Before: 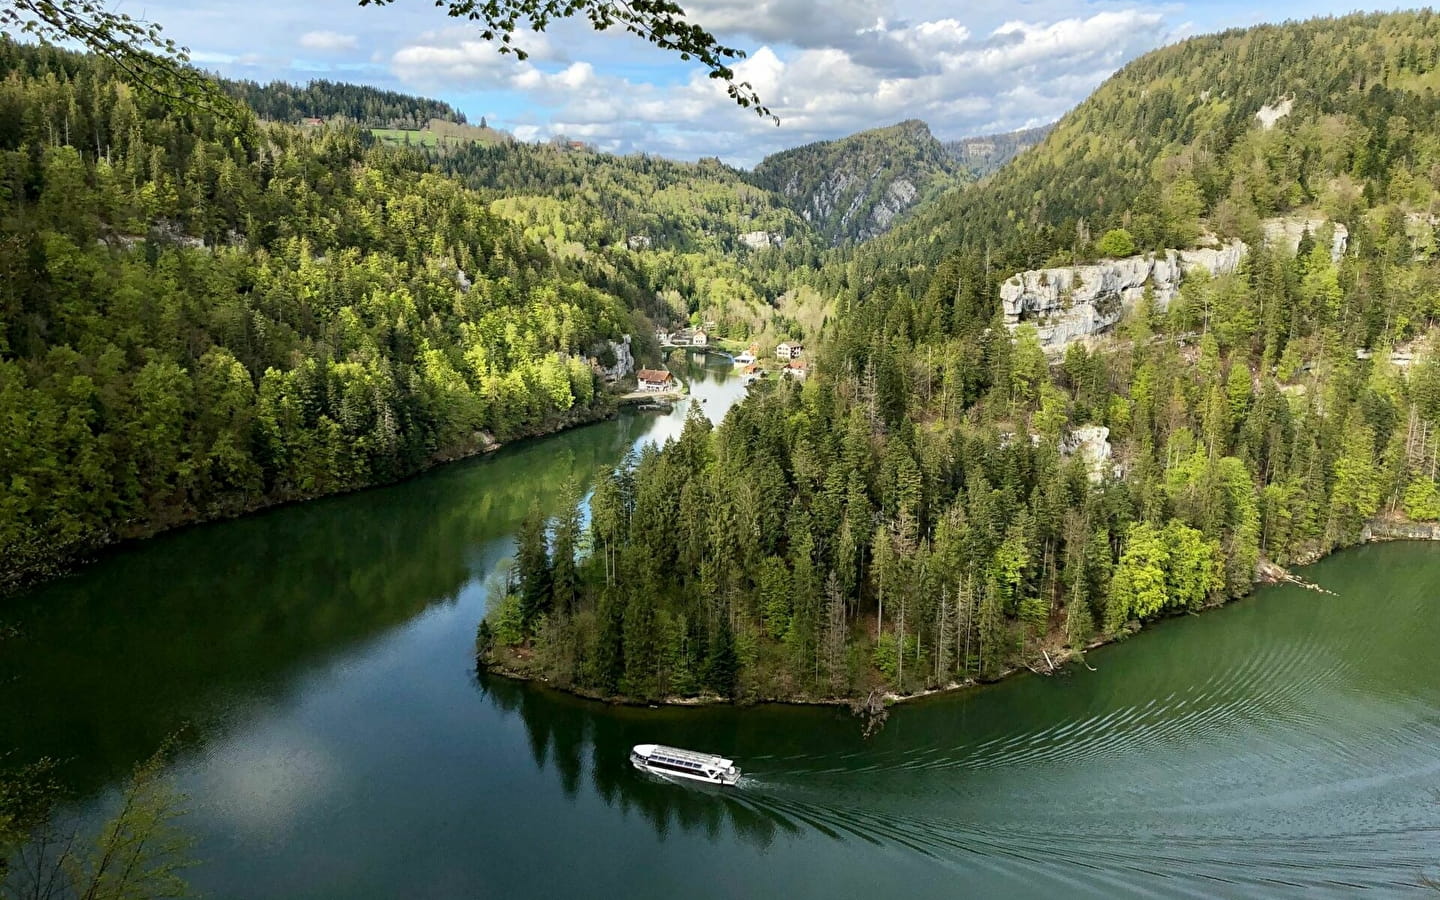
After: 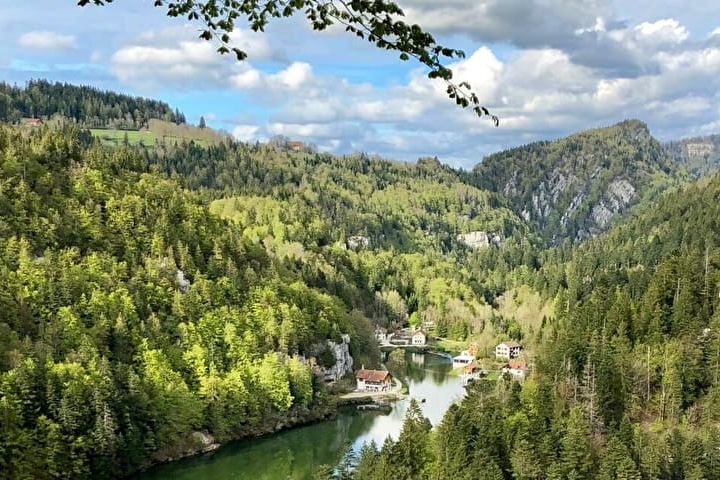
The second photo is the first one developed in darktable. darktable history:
haze removal: compatibility mode true, adaptive false
crop: left 19.567%, right 30.415%, bottom 46.578%
